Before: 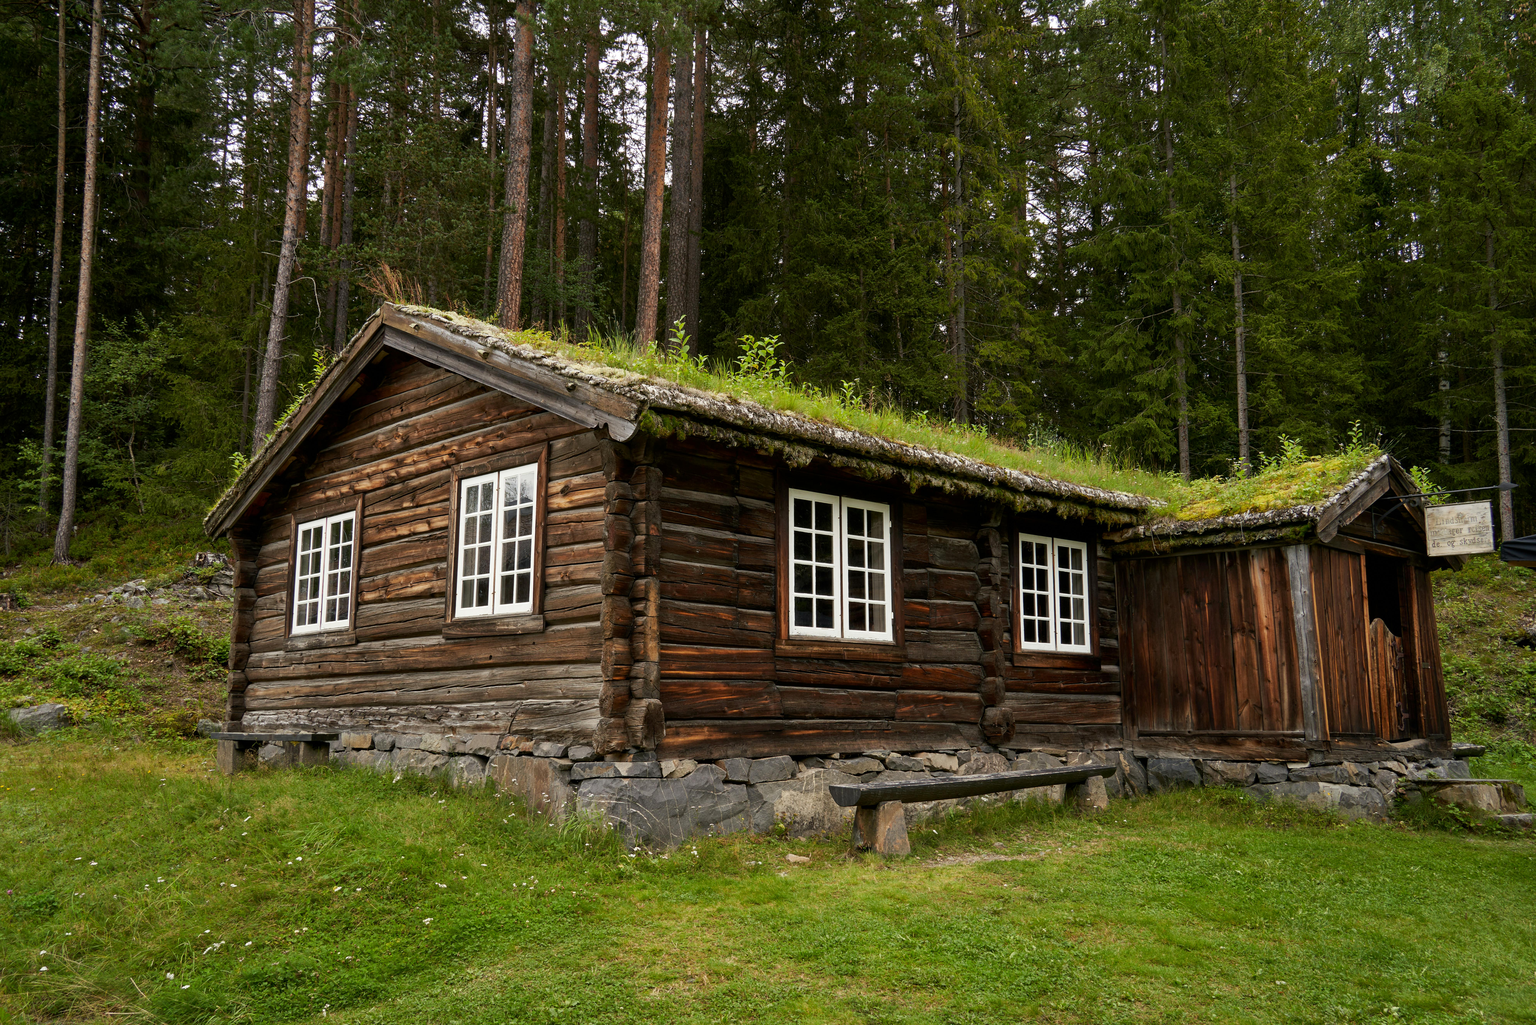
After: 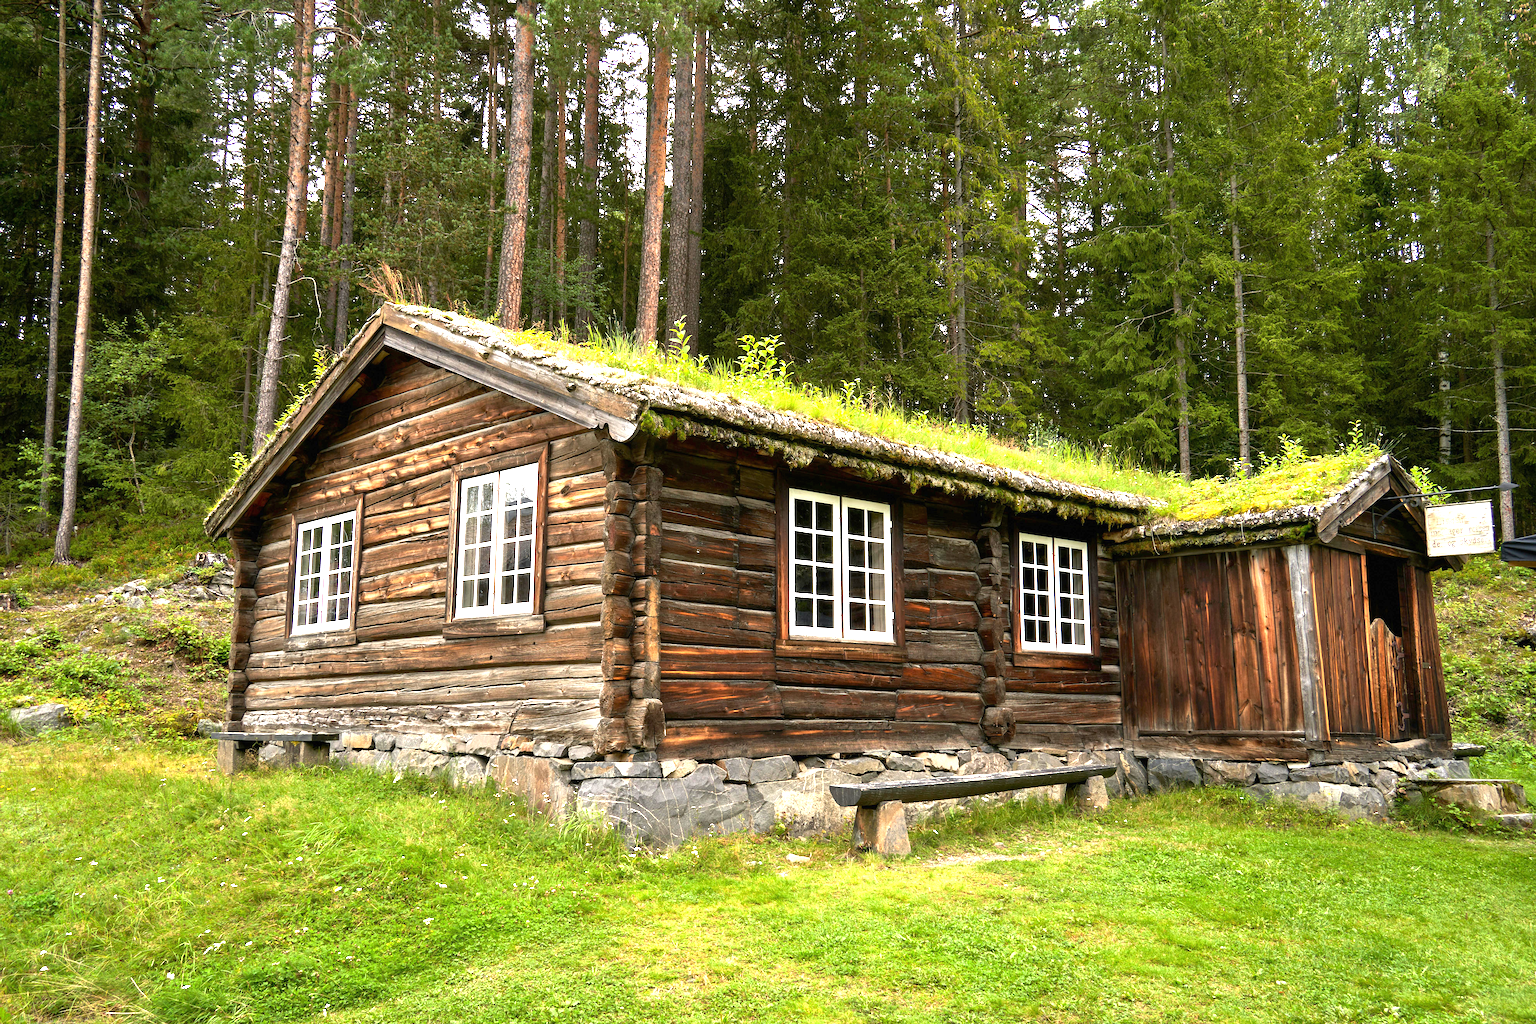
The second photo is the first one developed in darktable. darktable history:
exposure: black level correction 0, exposure 1.759 EV, compensate exposure bias true, compensate highlight preservation false
